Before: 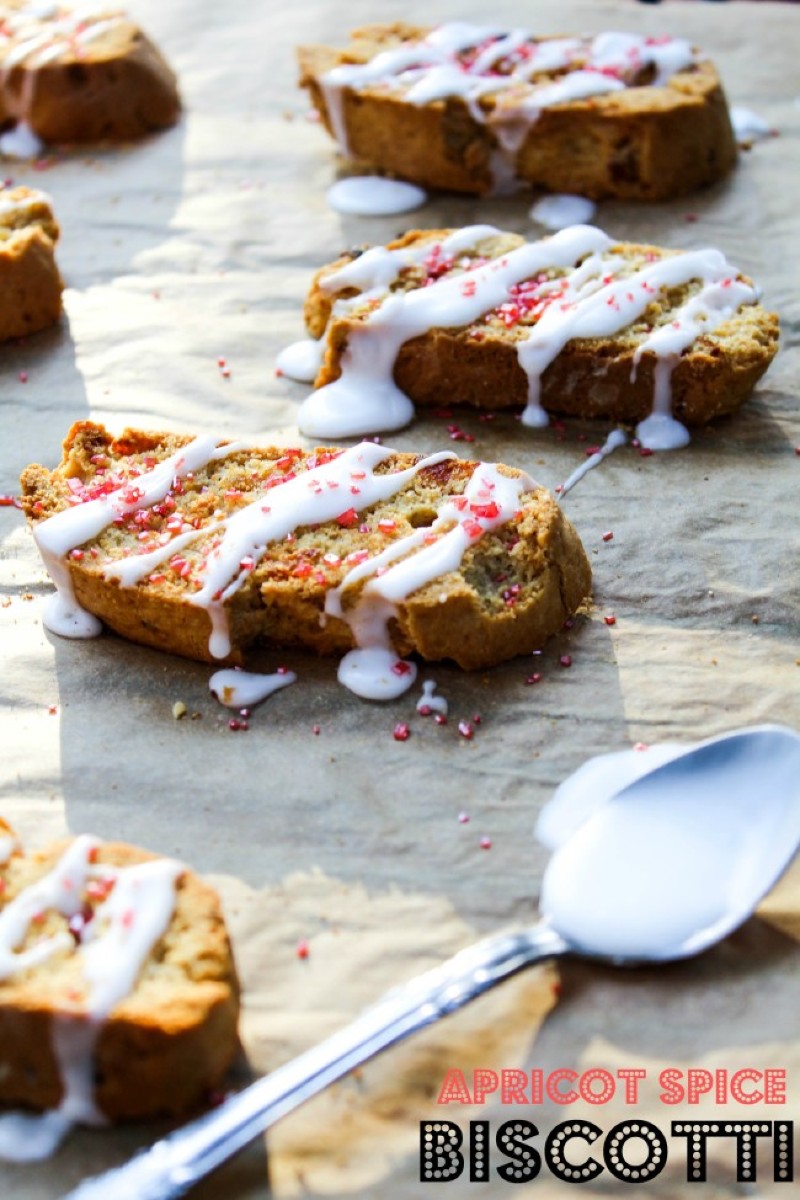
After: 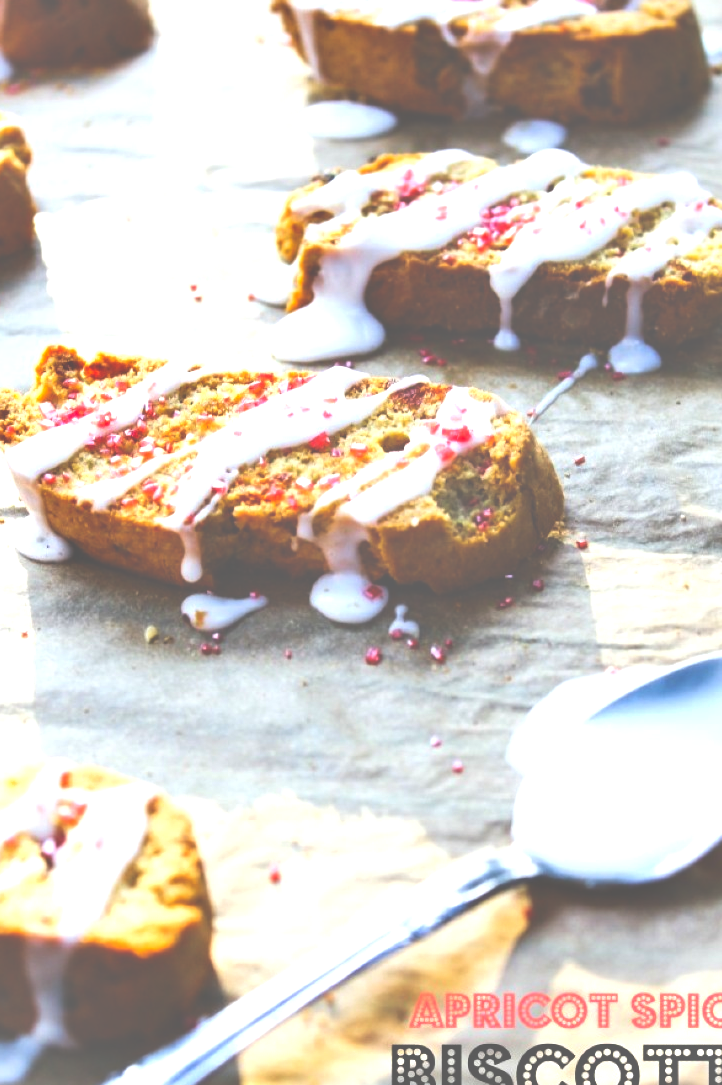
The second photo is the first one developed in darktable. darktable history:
color balance rgb: perceptual saturation grading › global saturation 25.743%, perceptual brilliance grading › global brilliance 25.794%, contrast -10.269%
exposure: black level correction -0.087, compensate highlight preservation false
crop: left 3.527%, top 6.381%, right 6.125%, bottom 3.183%
shadows and highlights: shadows 36.53, highlights -27.92, soften with gaussian
